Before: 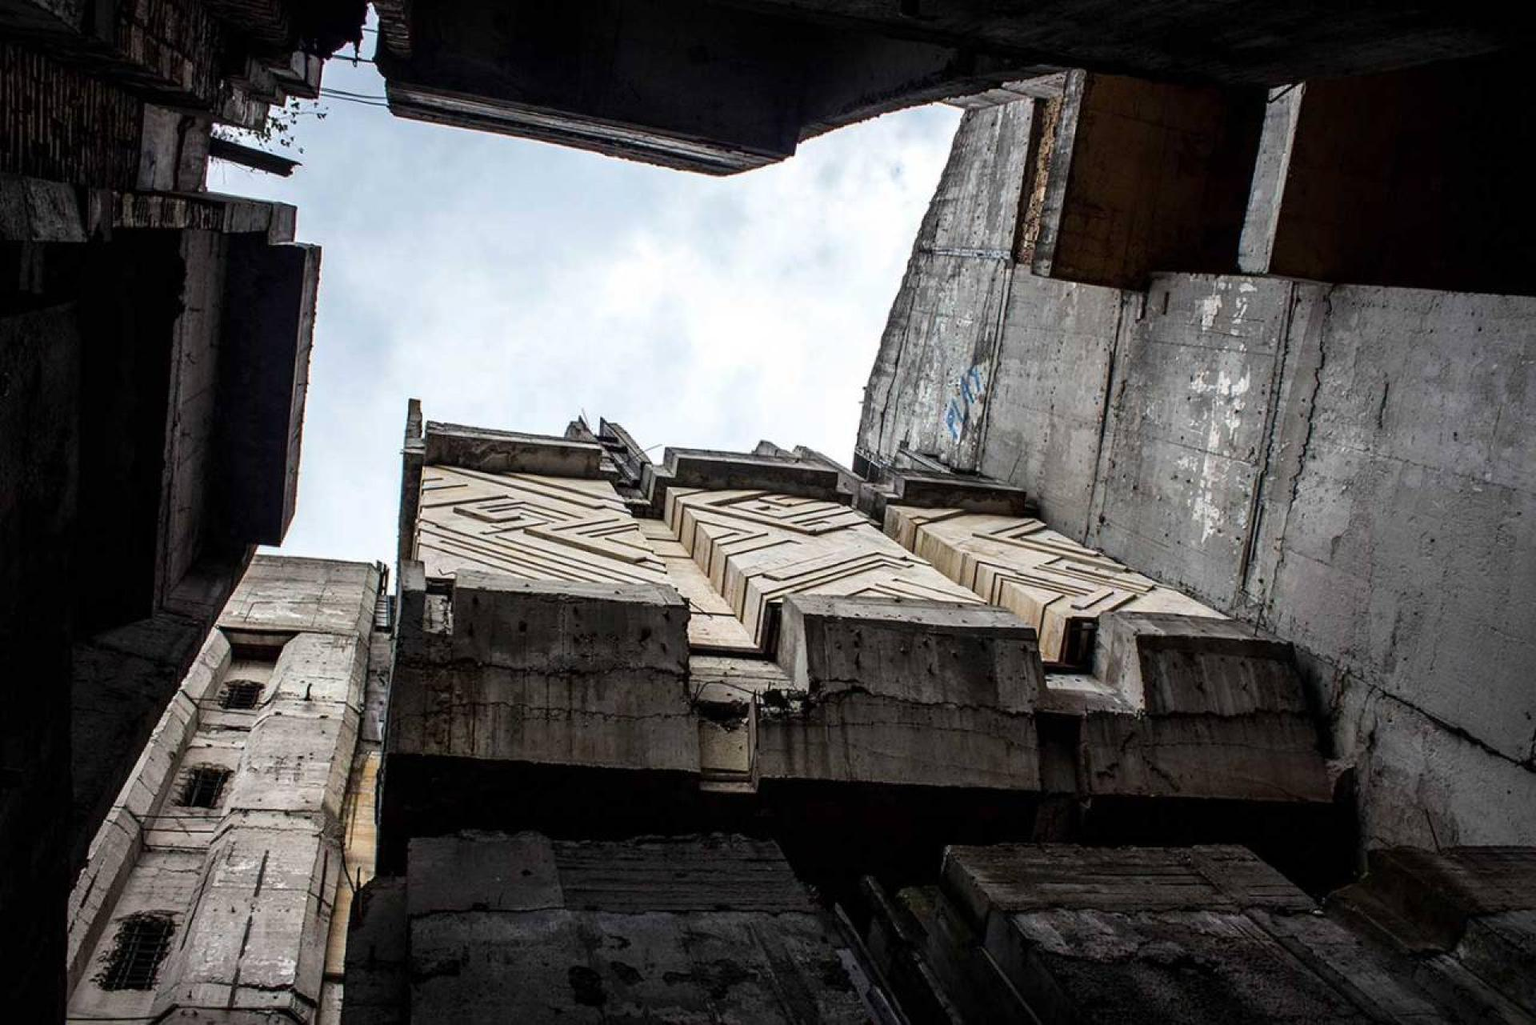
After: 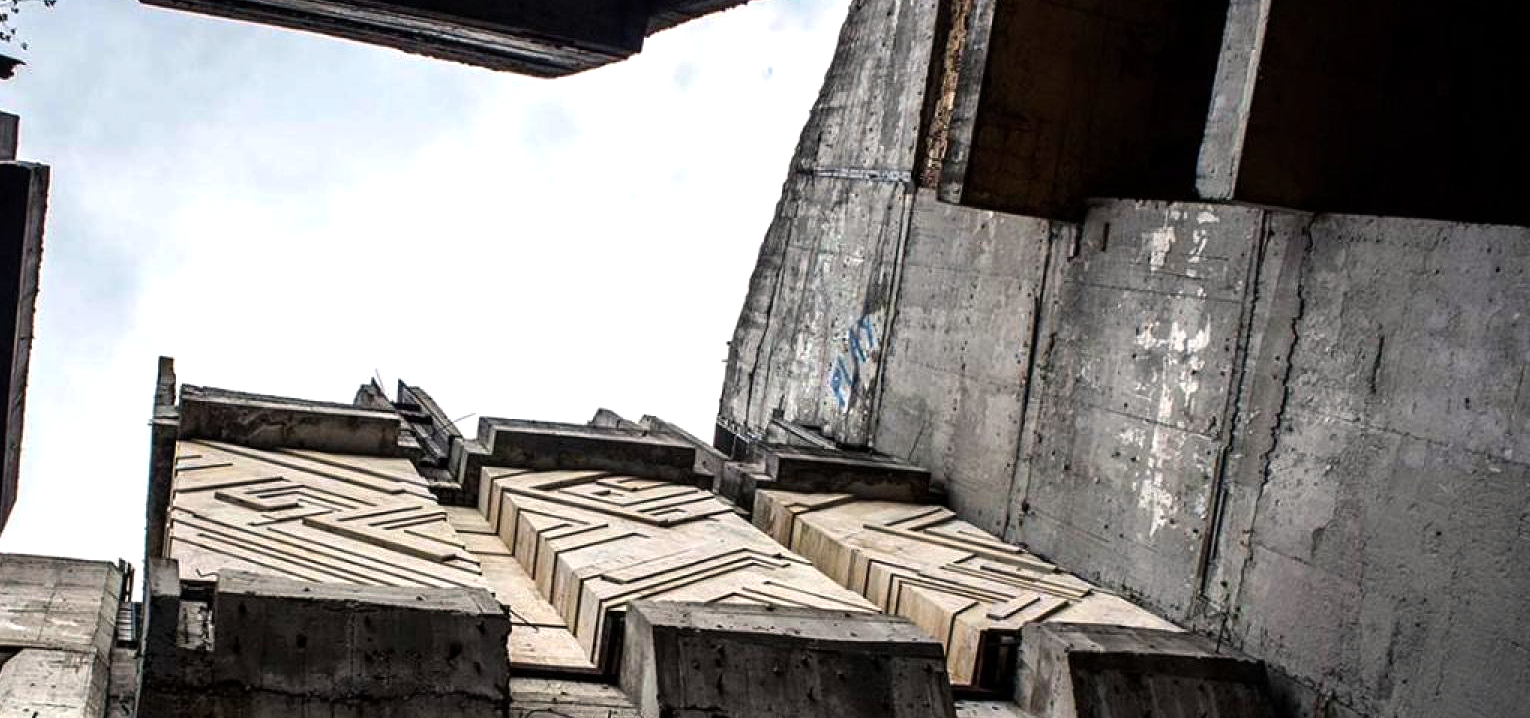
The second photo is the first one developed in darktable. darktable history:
color balance rgb: highlights gain › chroma 1.085%, highlights gain › hue 60.22°, perceptual saturation grading › global saturation 0.006%, global vibrance 9.313%, contrast 15.143%, saturation formula JzAzBz (2021)
crop: left 18.354%, top 11.091%, right 1.87%, bottom 32.809%
